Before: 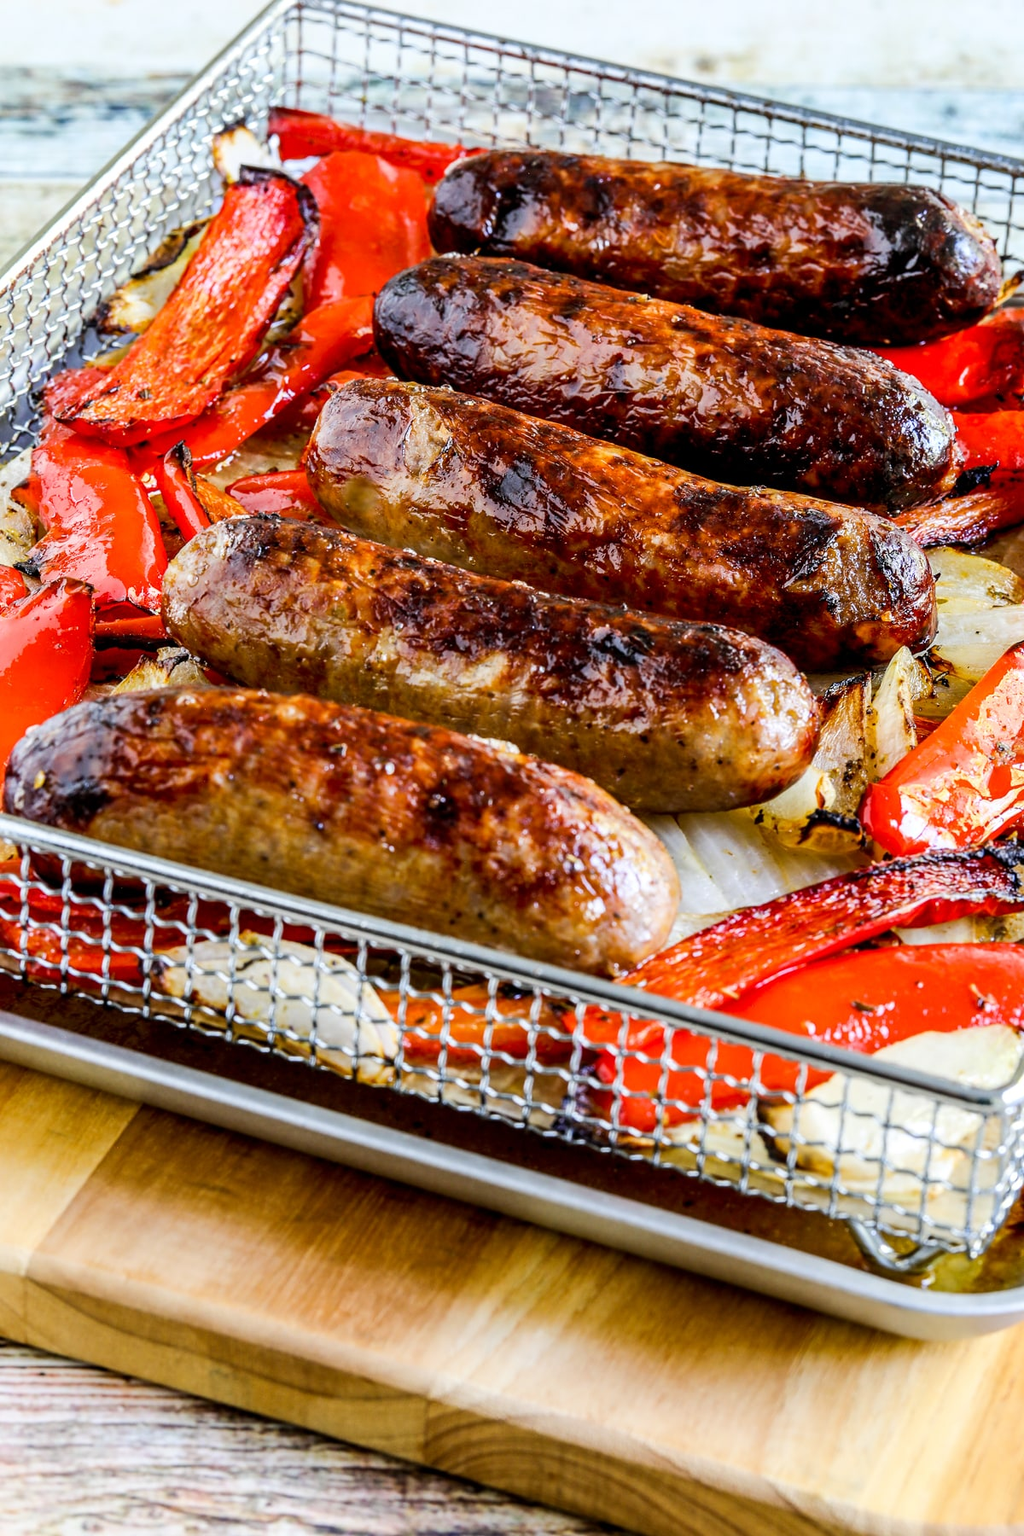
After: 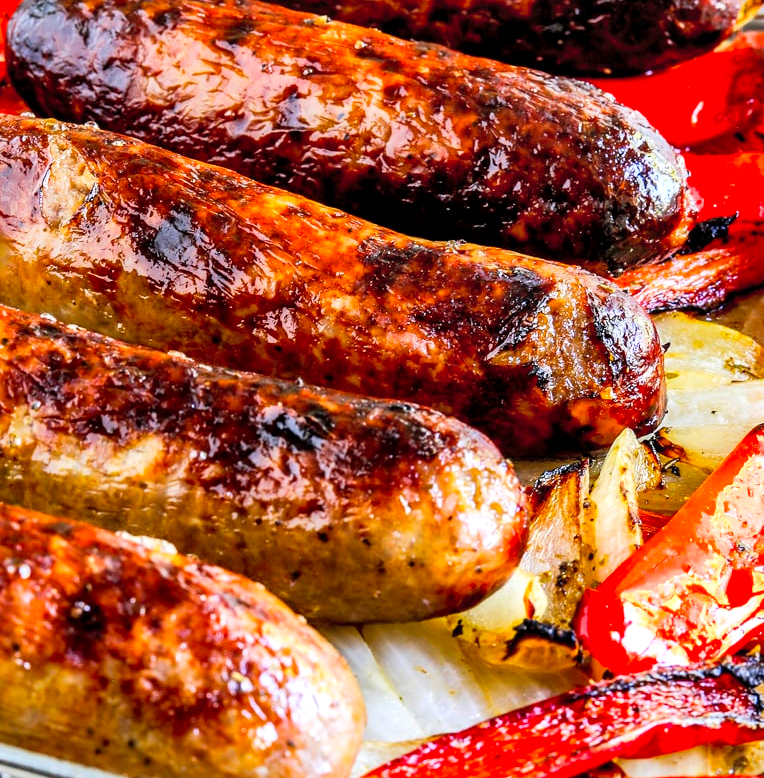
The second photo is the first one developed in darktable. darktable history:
local contrast: mode bilateral grid, contrast 20, coarseness 50, detail 150%, midtone range 0.2
contrast brightness saturation: contrast 0.07, brightness 0.18, saturation 0.4
crop: left 36.005%, top 18.293%, right 0.31%, bottom 38.444%
